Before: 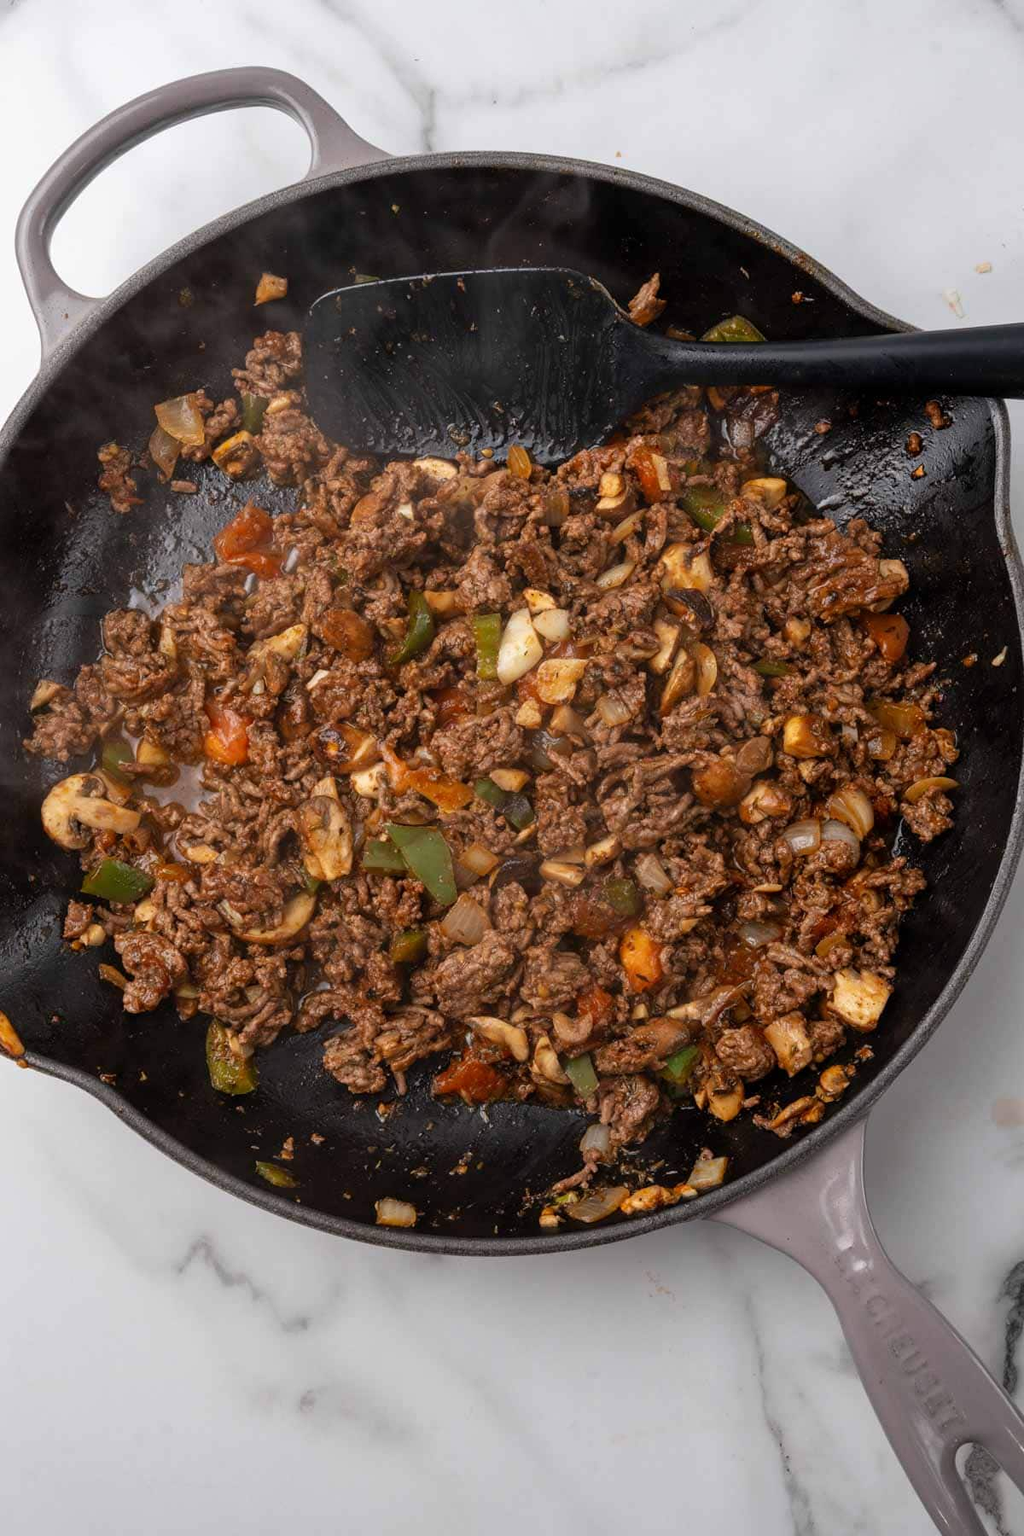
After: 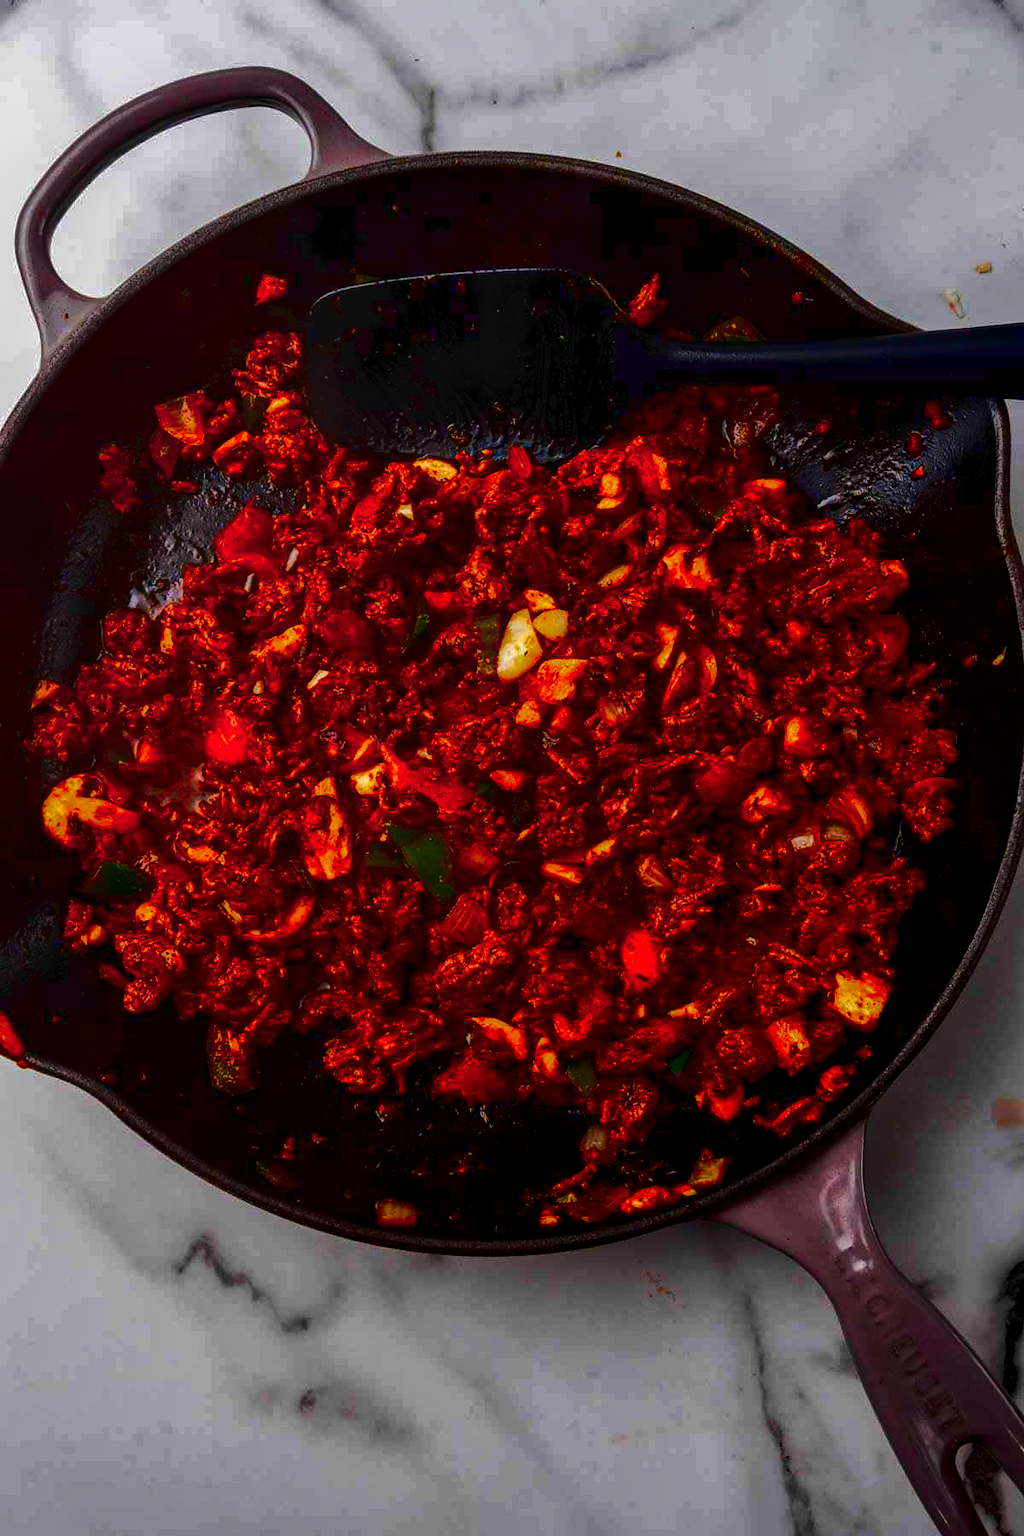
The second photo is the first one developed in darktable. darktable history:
contrast brightness saturation: brightness -1, saturation 1
tone curve: curves: ch0 [(0, 0) (0.003, 0.015) (0.011, 0.019) (0.025, 0.026) (0.044, 0.041) (0.069, 0.057) (0.1, 0.085) (0.136, 0.116) (0.177, 0.158) (0.224, 0.215) (0.277, 0.286) (0.335, 0.367) (0.399, 0.452) (0.468, 0.534) (0.543, 0.612) (0.623, 0.698) (0.709, 0.775) (0.801, 0.858) (0.898, 0.928) (1, 1)], preserve colors none
local contrast: detail 142%
shadows and highlights: on, module defaults
